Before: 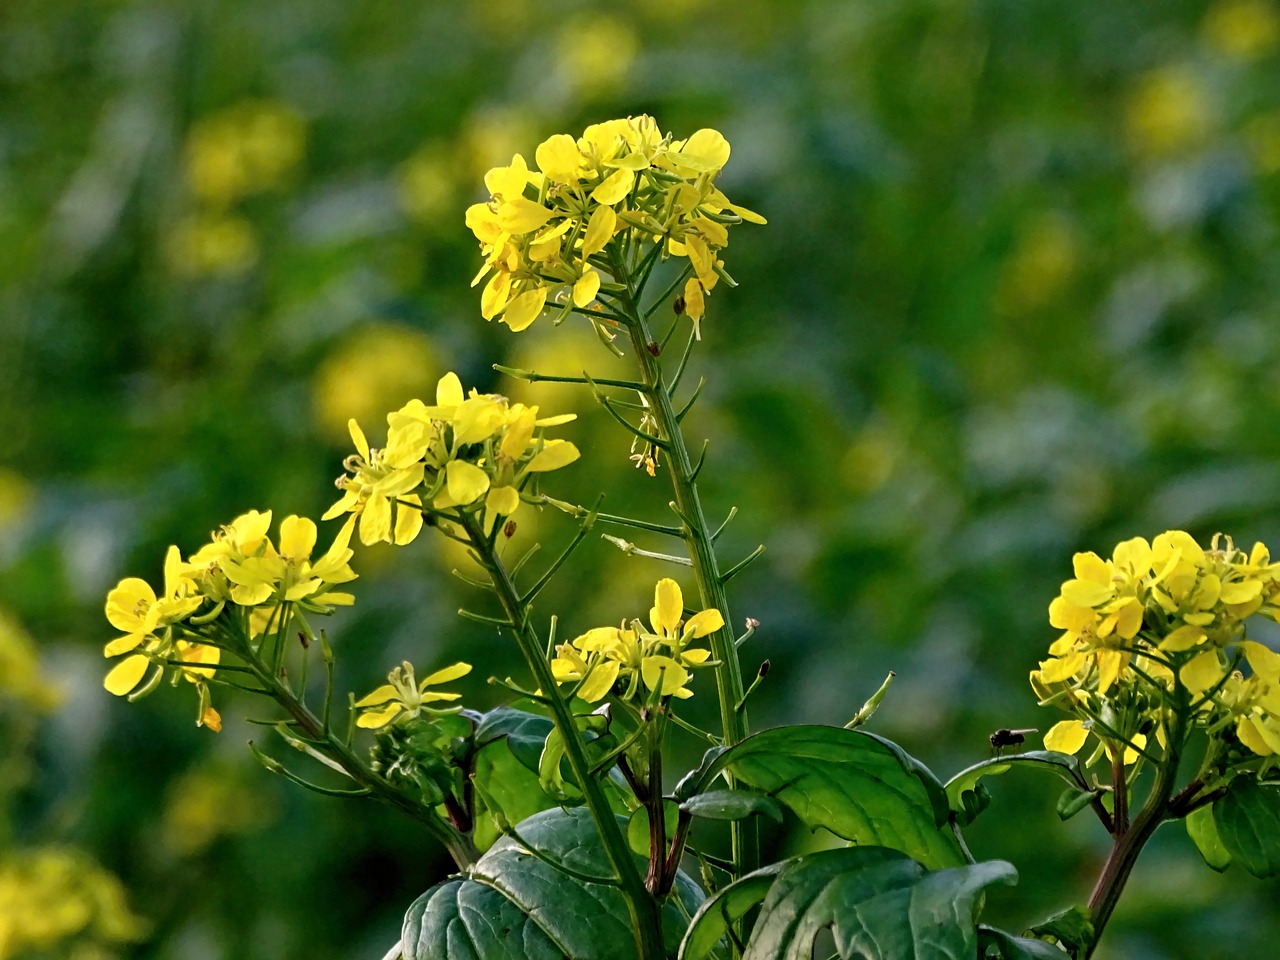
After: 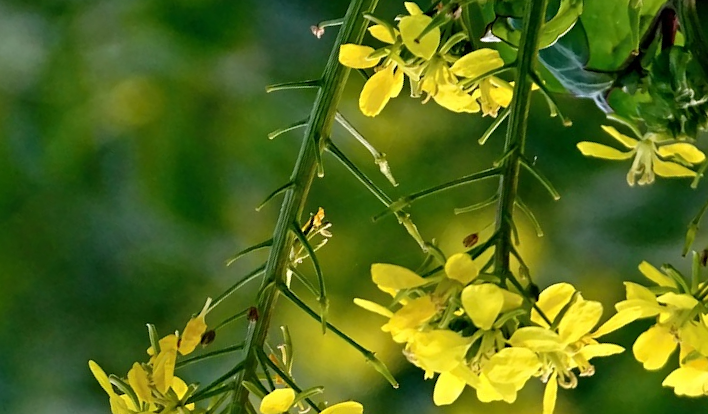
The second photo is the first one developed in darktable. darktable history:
crop and rotate: angle 147.5°, left 9.206%, top 15.628%, right 4.444%, bottom 17.092%
